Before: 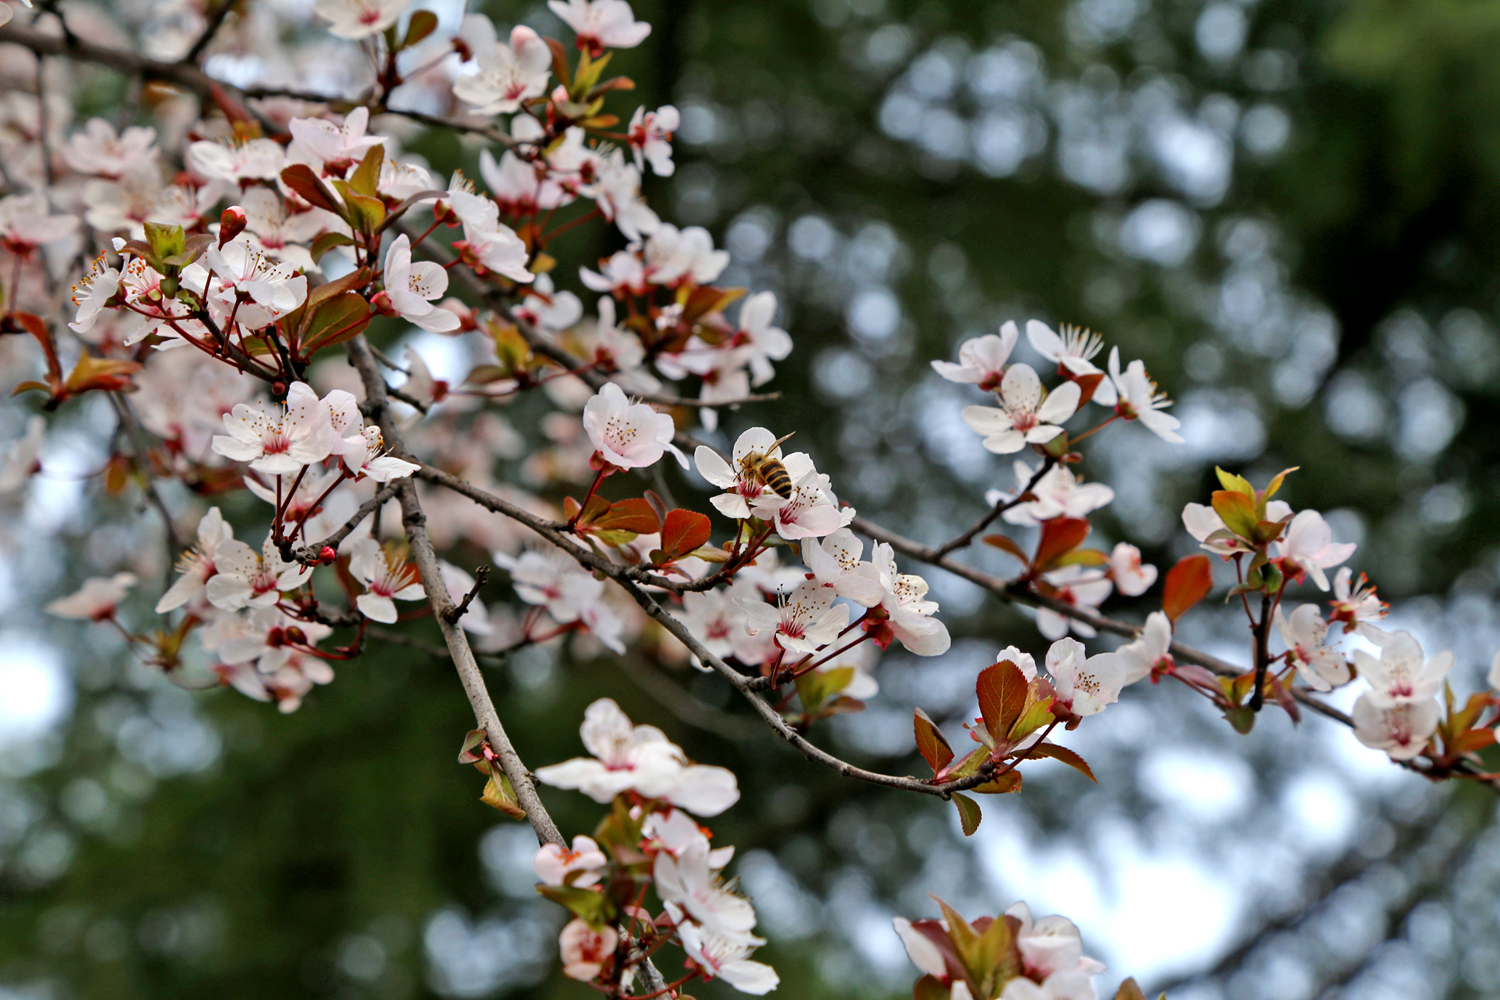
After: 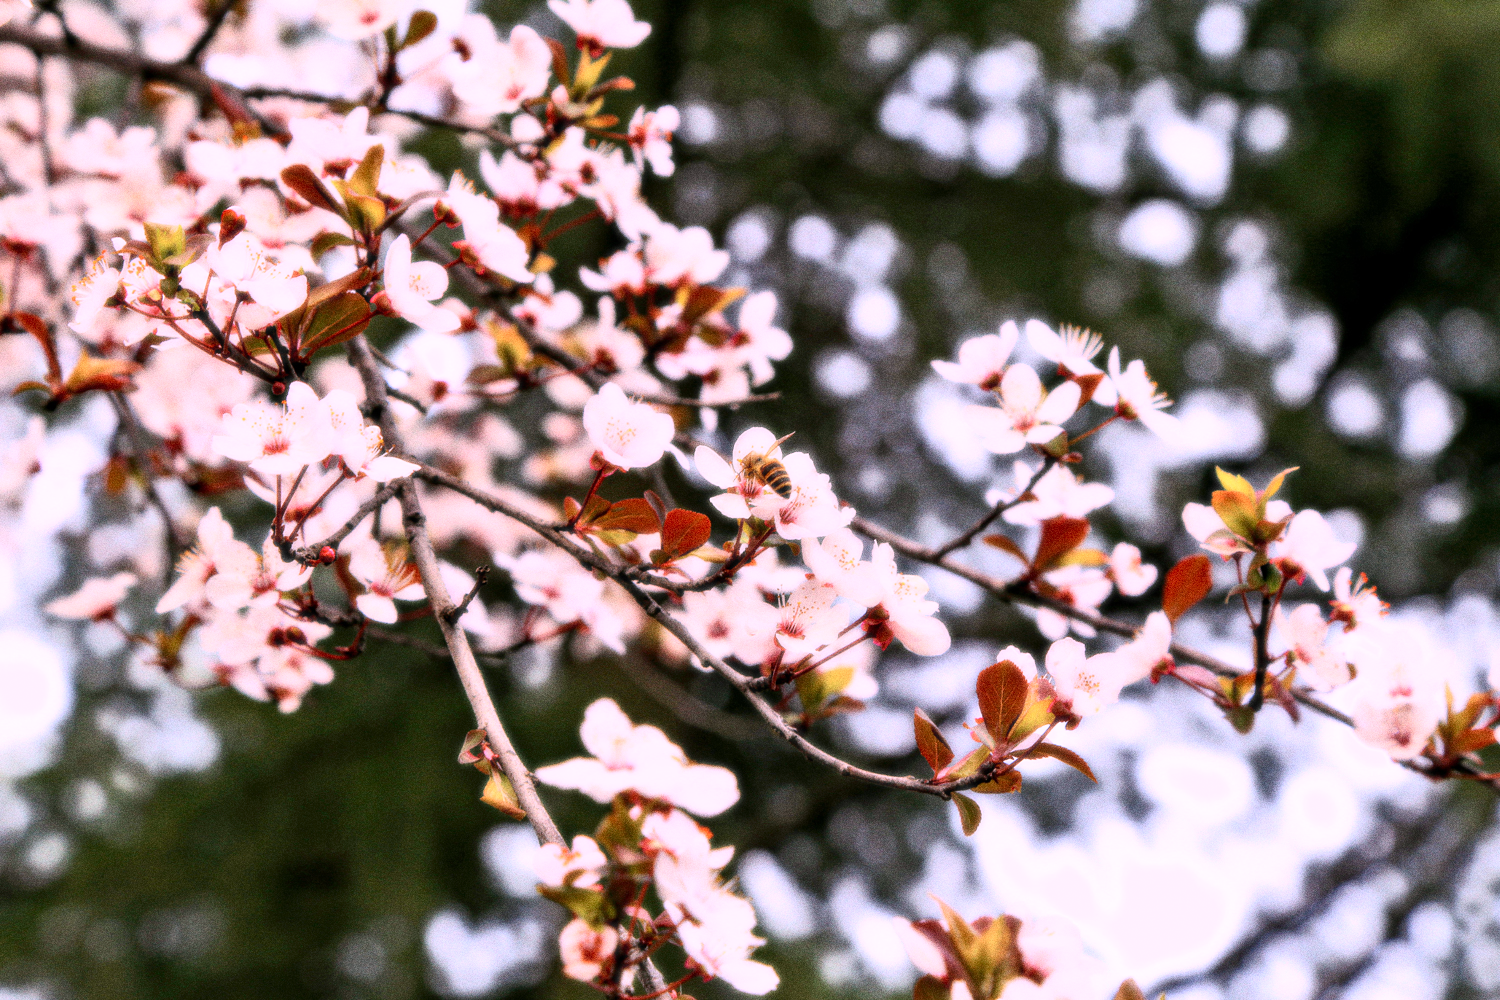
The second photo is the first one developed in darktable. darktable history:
bloom: size 0%, threshold 54.82%, strength 8.31%
white balance: red 1.188, blue 1.11
grain: coarseness 0.09 ISO, strength 40%
